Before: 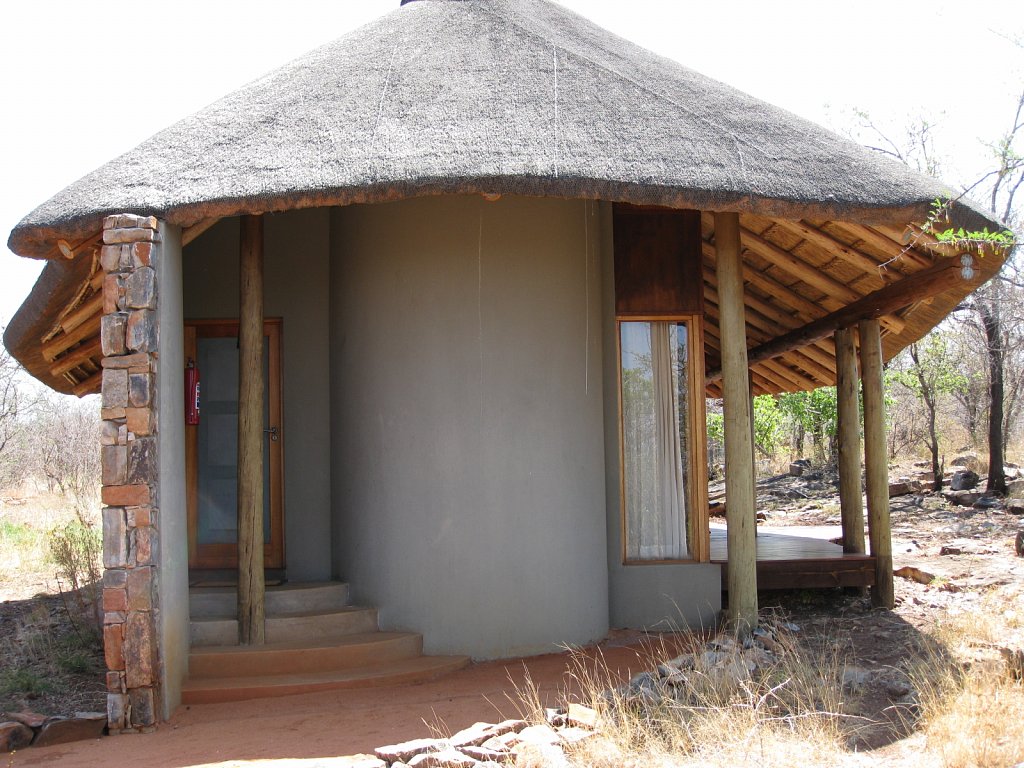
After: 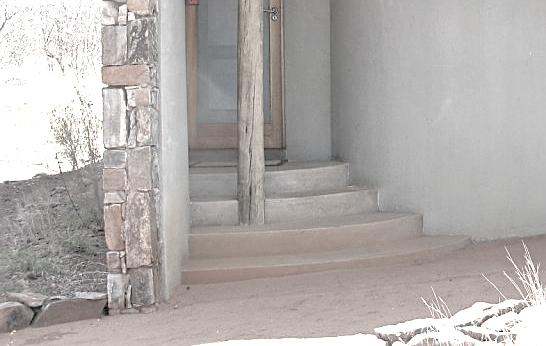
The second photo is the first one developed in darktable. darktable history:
tone equalizer: -7 EV 0.15 EV, -6 EV 0.6 EV, -5 EV 1.15 EV, -4 EV 1.33 EV, -3 EV 1.15 EV, -2 EV 0.6 EV, -1 EV 0.15 EV, mask exposure compensation -0.5 EV
exposure: exposure 1.15 EV, compensate highlight preservation false
color correction: saturation 0.2
sharpen: on, module defaults
crop and rotate: top 54.778%, right 46.61%, bottom 0.159%
tone curve: curves: ch0 [(0.047, 0) (0.292, 0.352) (0.657, 0.678) (1, 0.958)], color space Lab, linked channels, preserve colors none
